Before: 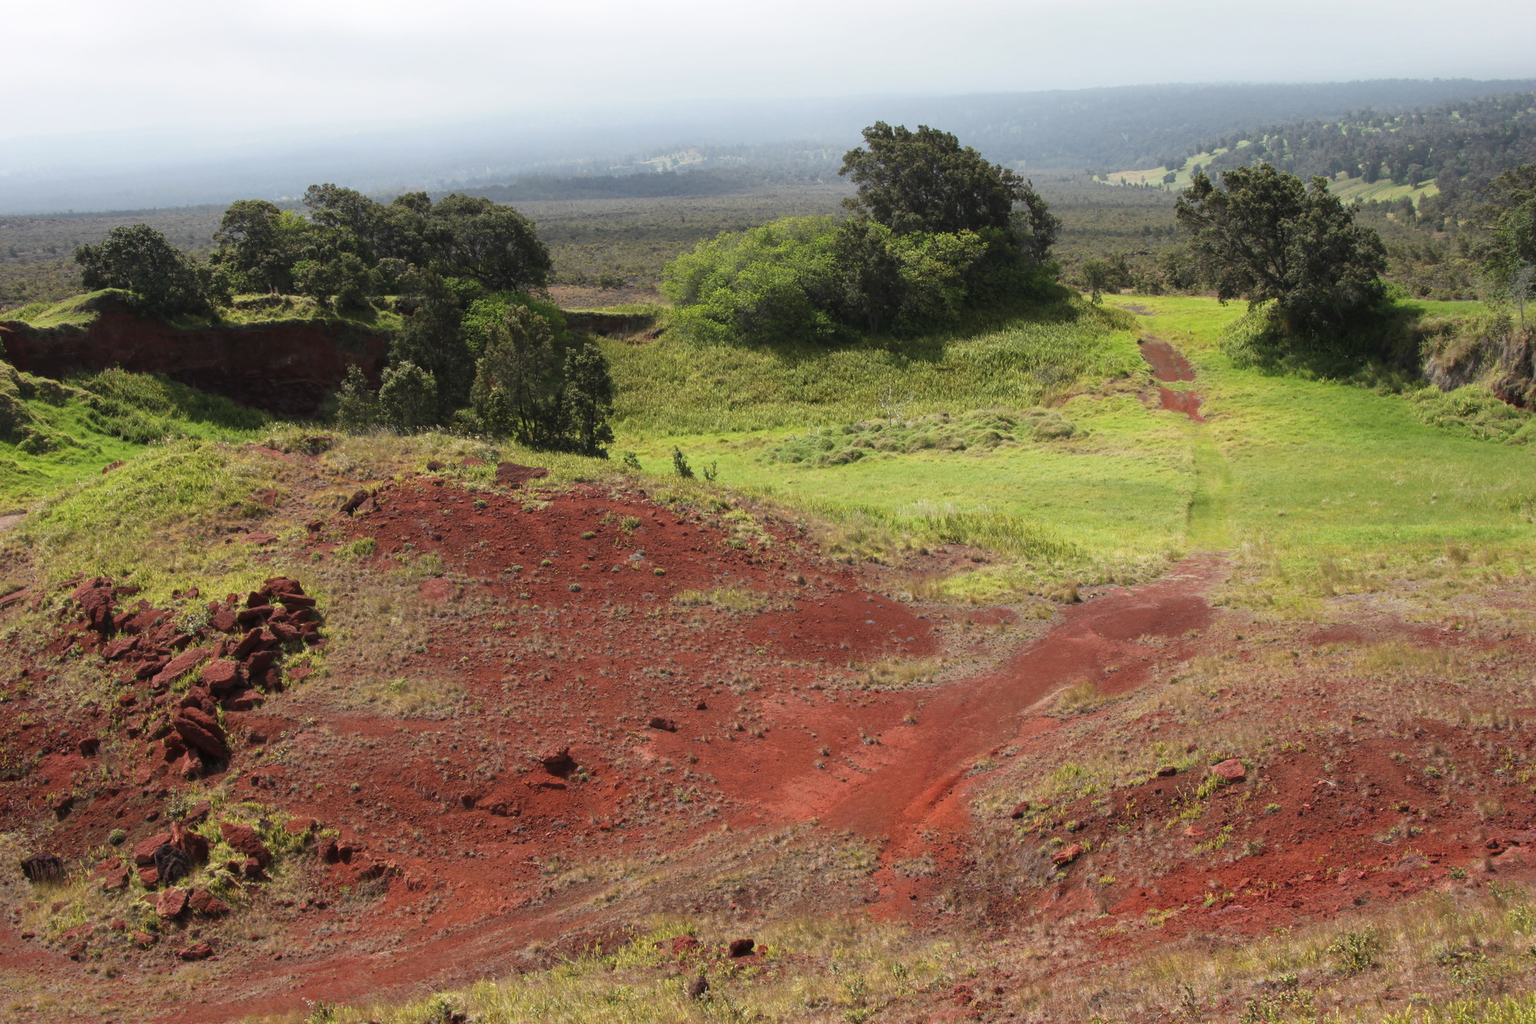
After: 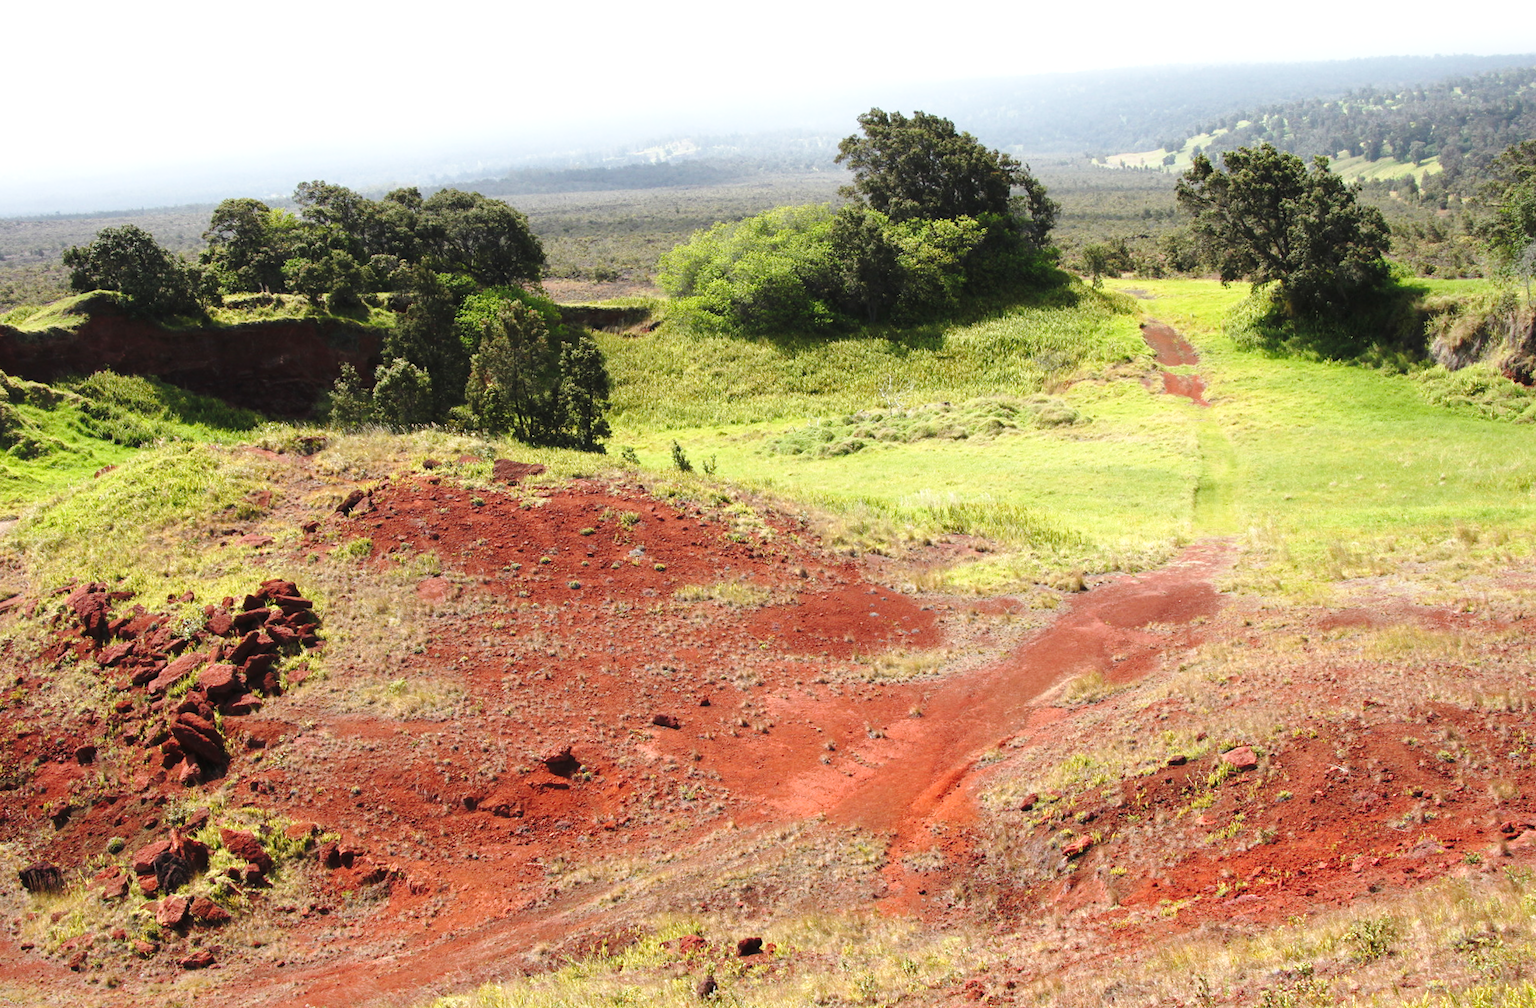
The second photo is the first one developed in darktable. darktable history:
rotate and perspective: rotation -1°, crop left 0.011, crop right 0.989, crop top 0.025, crop bottom 0.975
base curve: curves: ch0 [(0, 0) (0.028, 0.03) (0.121, 0.232) (0.46, 0.748) (0.859, 0.968) (1, 1)], preserve colors none
levels: levels [0, 0.476, 0.951]
